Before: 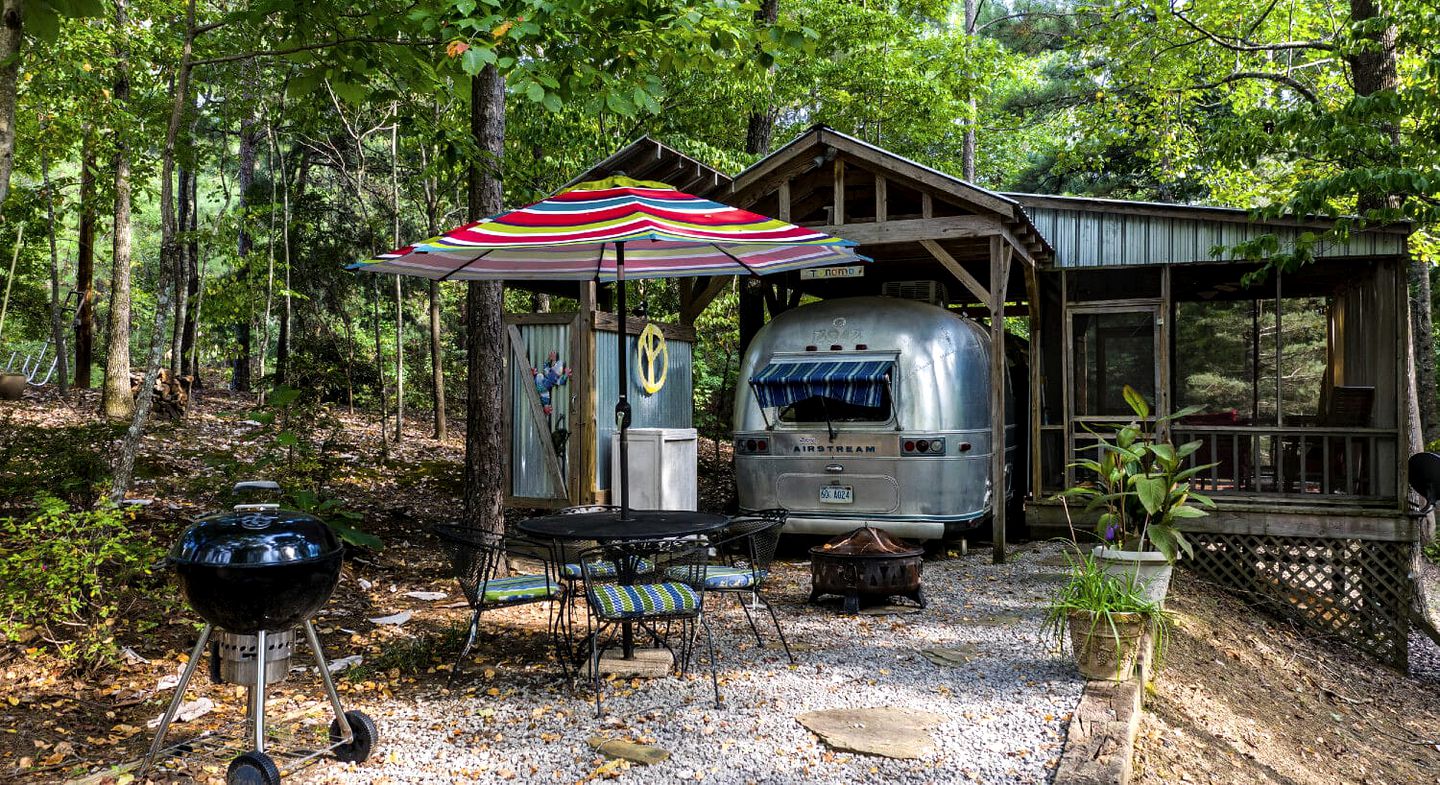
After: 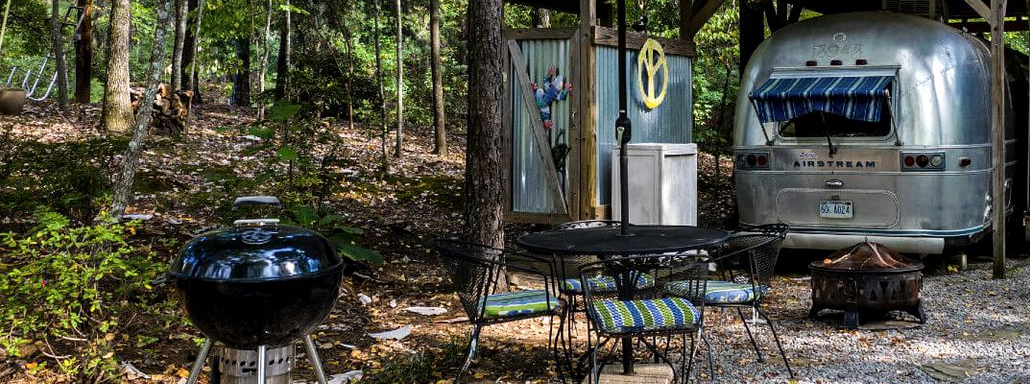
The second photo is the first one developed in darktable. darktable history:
crop: top 36.349%, right 28.405%, bottom 14.689%
